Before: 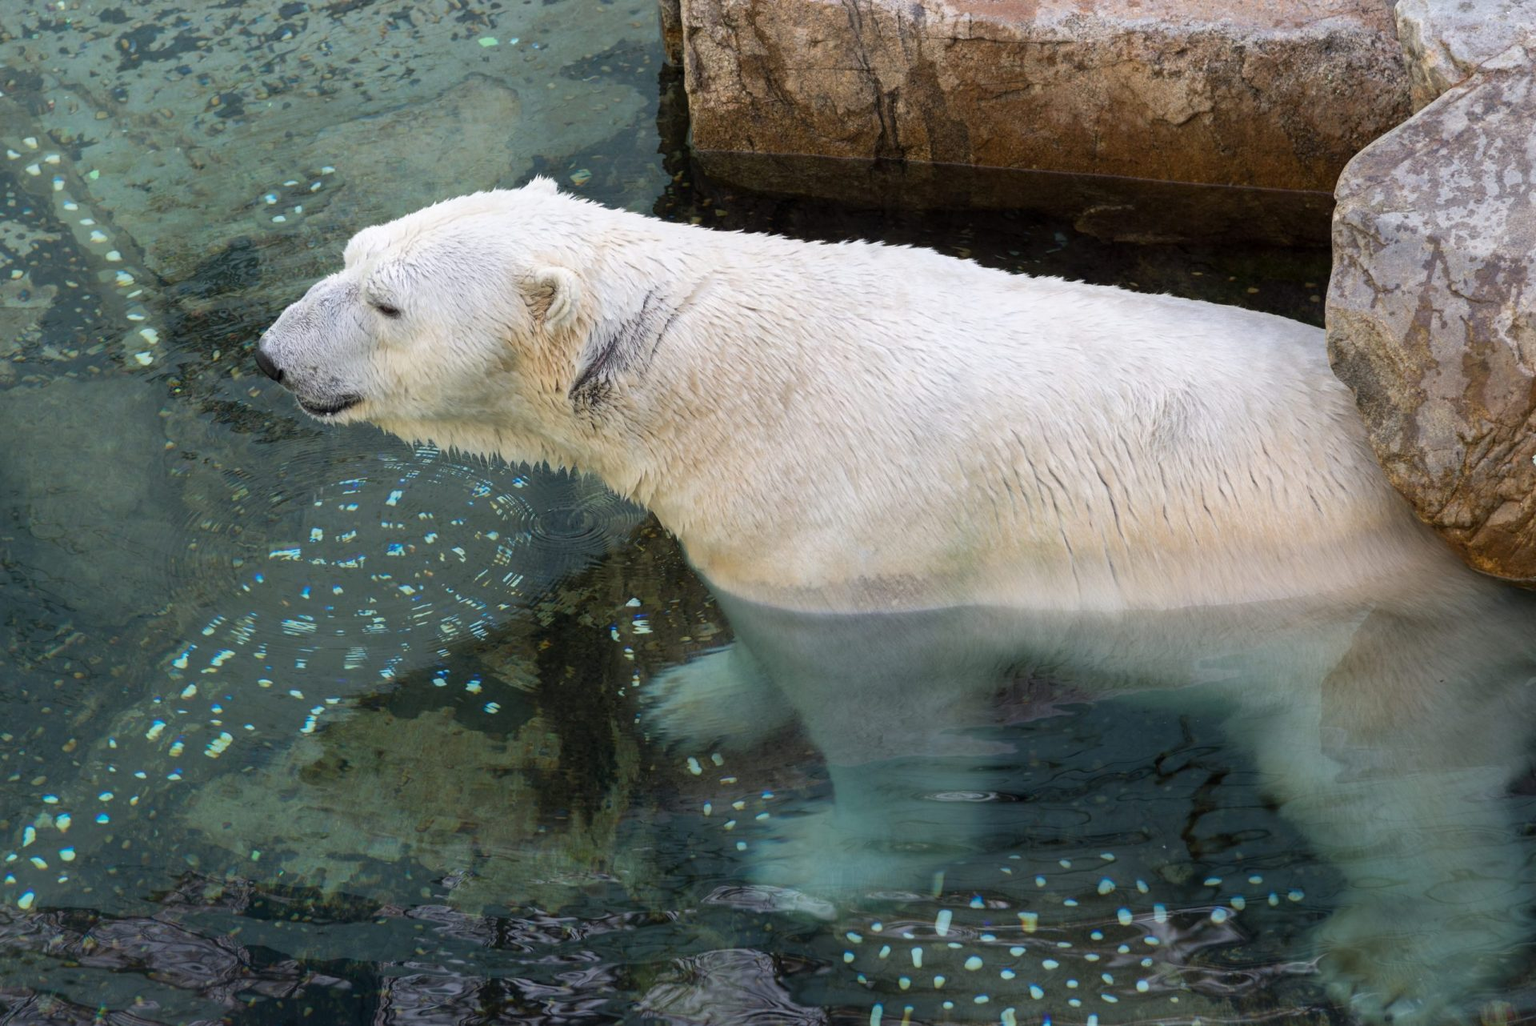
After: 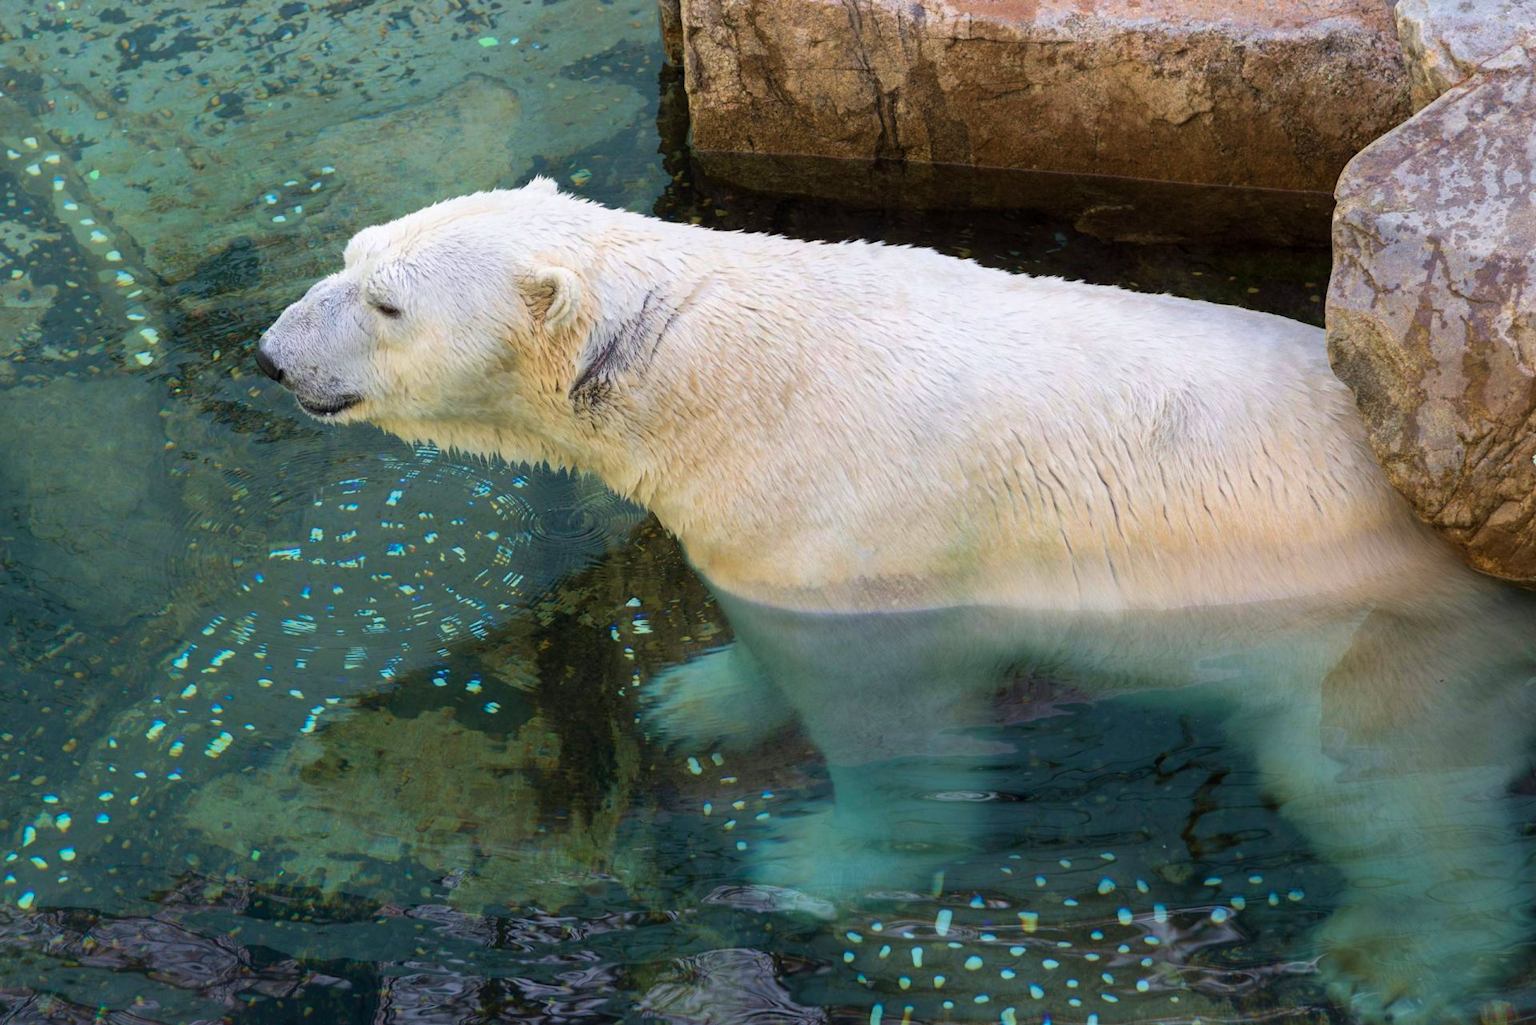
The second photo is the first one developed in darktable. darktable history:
velvia: strength 50.19%
